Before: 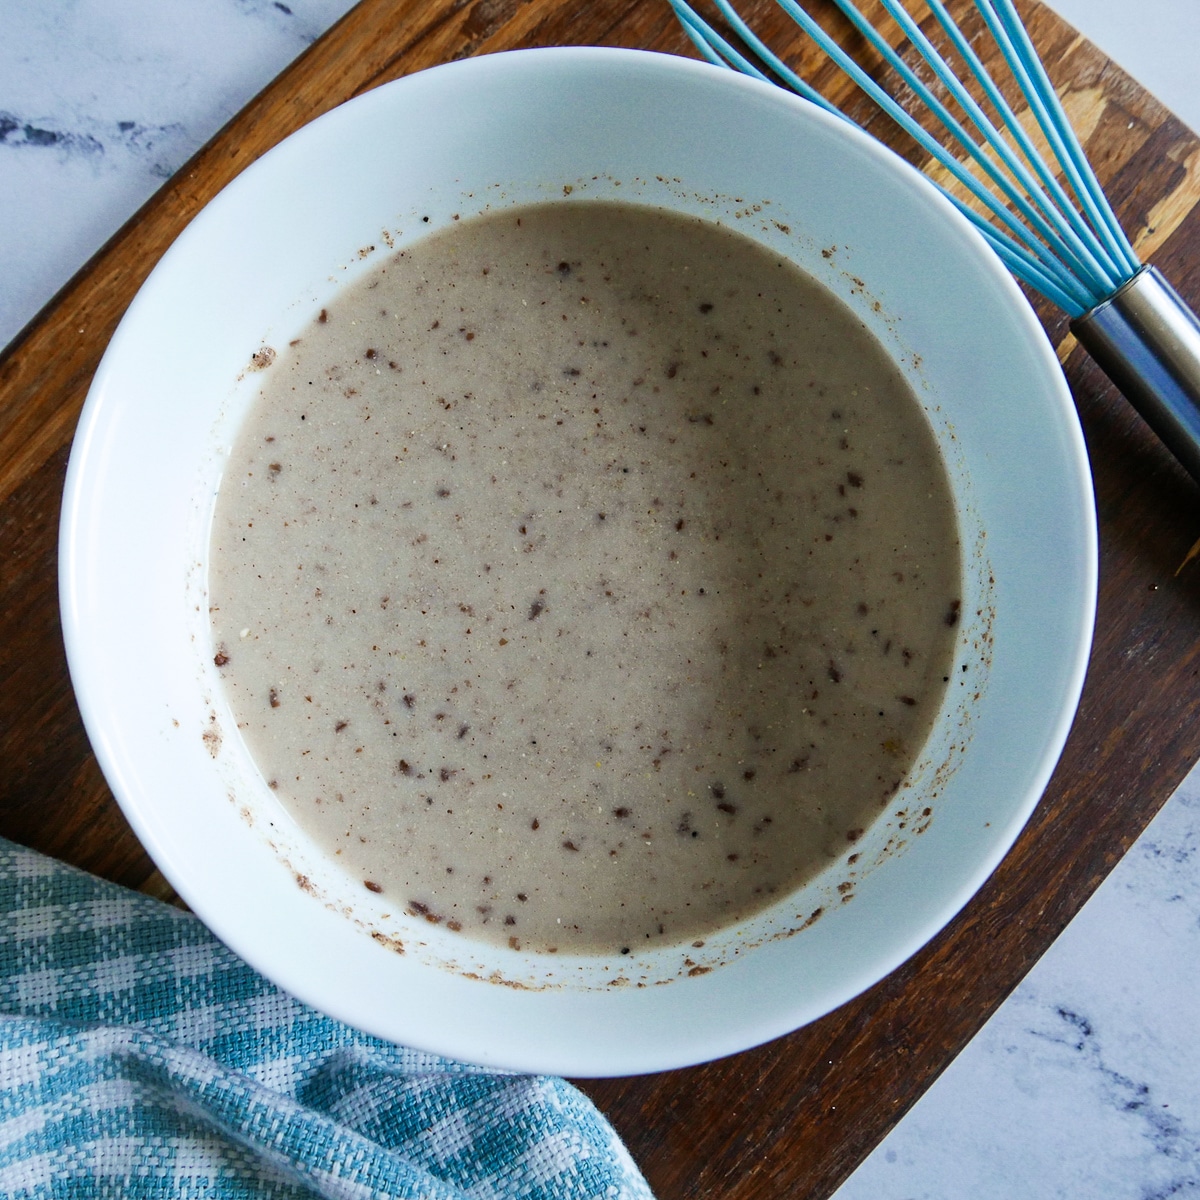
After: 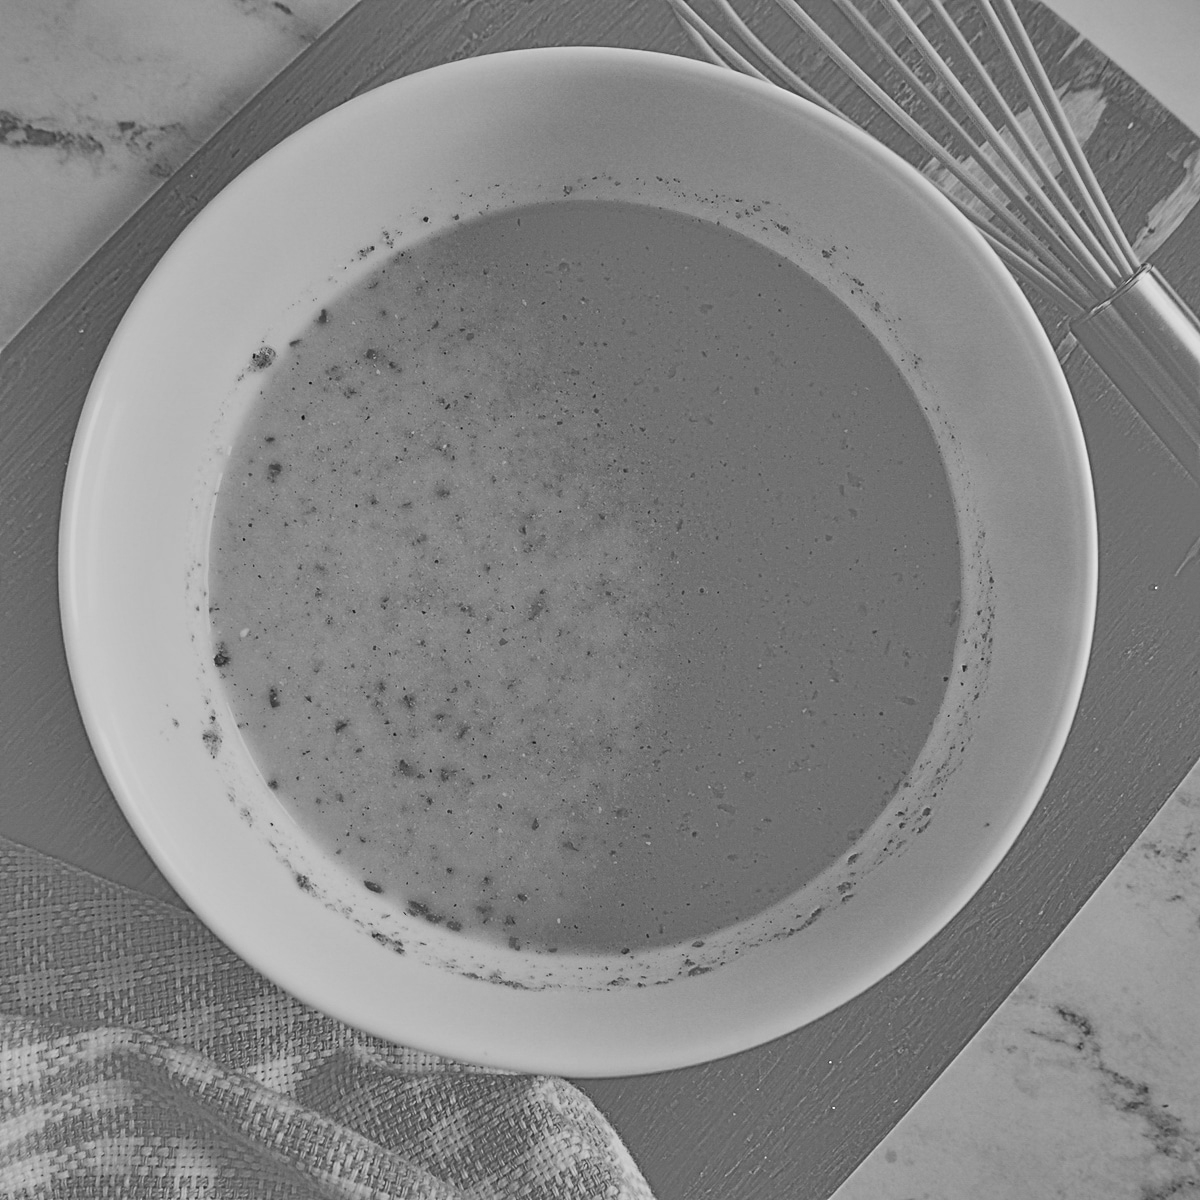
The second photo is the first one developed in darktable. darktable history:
shadows and highlights: shadows 24.5, highlights -78.15, soften with gaussian
exposure: exposure 2.25 EV, compensate highlight preservation false
highpass: sharpness 5.84%, contrast boost 8.44%
local contrast: highlights 80%, shadows 57%, detail 175%, midtone range 0.602
